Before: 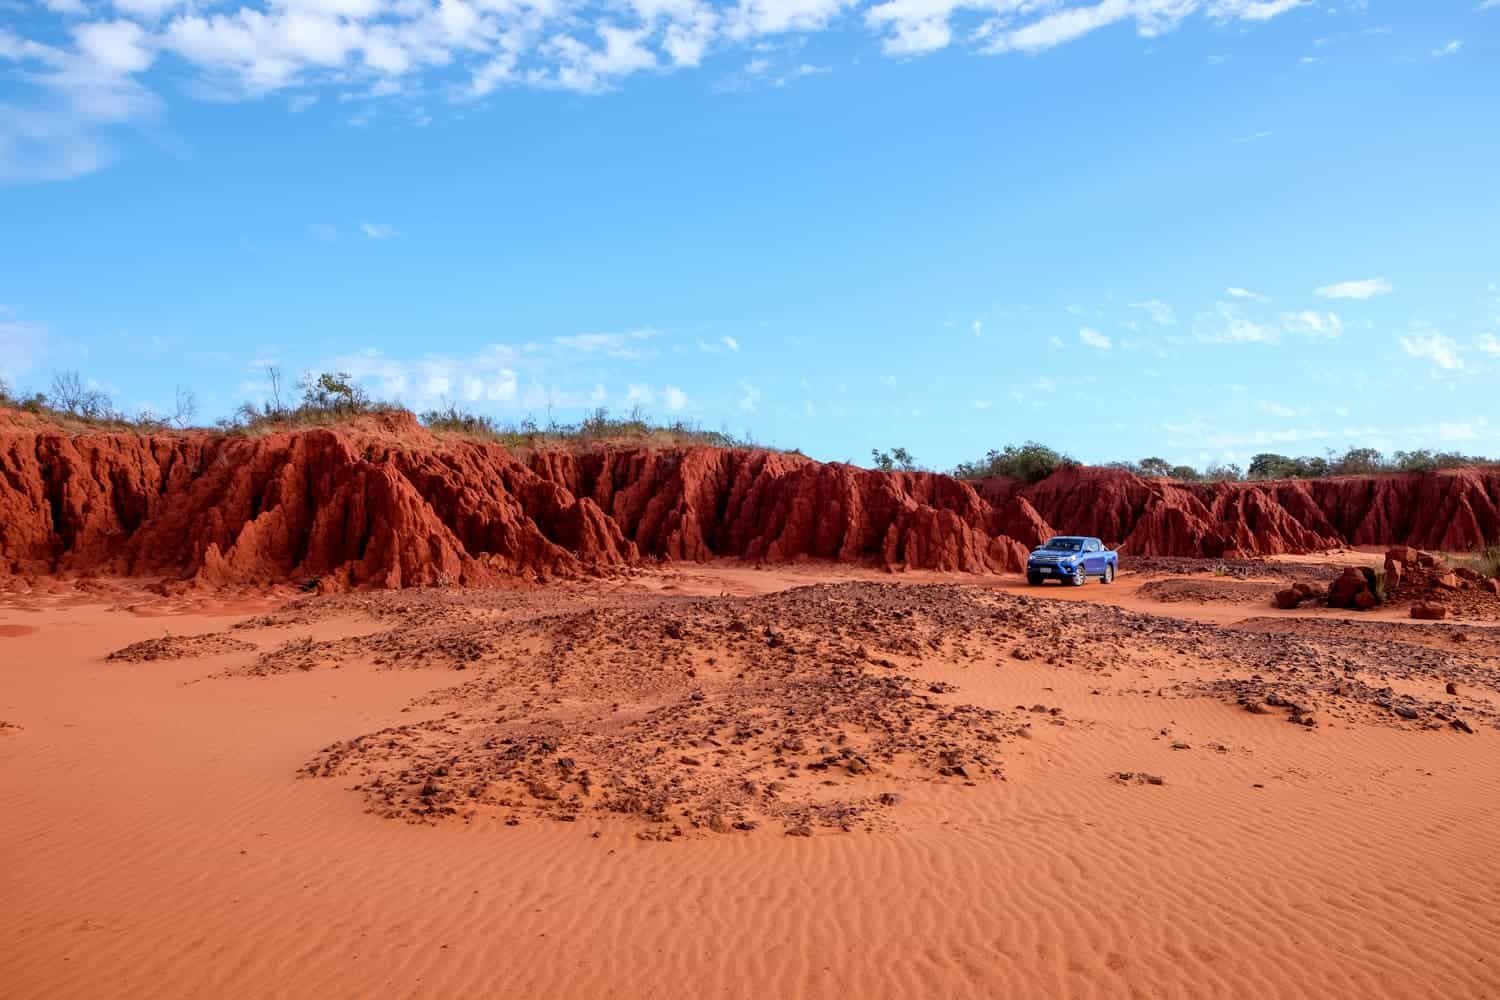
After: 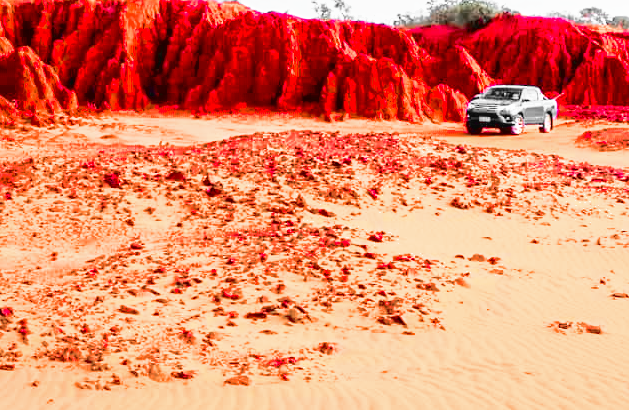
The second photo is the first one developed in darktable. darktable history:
color zones: curves: ch1 [(0, 0.831) (0.08, 0.771) (0.157, 0.268) (0.241, 0.207) (0.562, -0.005) (0.714, -0.013) (0.876, 0.01) (1, 0.831)]
base curve: curves: ch0 [(0, 0.003) (0.001, 0.002) (0.006, 0.004) (0.02, 0.022) (0.048, 0.086) (0.094, 0.234) (0.162, 0.431) (0.258, 0.629) (0.385, 0.8) (0.548, 0.918) (0.751, 0.988) (1, 1)]
exposure: black level correction 0, exposure 1 EV, compensate exposure bias true, compensate highlight preservation false
velvia: on, module defaults
crop: left 37.435%, top 45.198%, right 20.57%, bottom 13.777%
color balance rgb: shadows lift › hue 87.74°, perceptual saturation grading › global saturation 35.183%, perceptual saturation grading › highlights -24.896%, perceptual saturation grading › shadows 24.018%
shadows and highlights: on, module defaults
